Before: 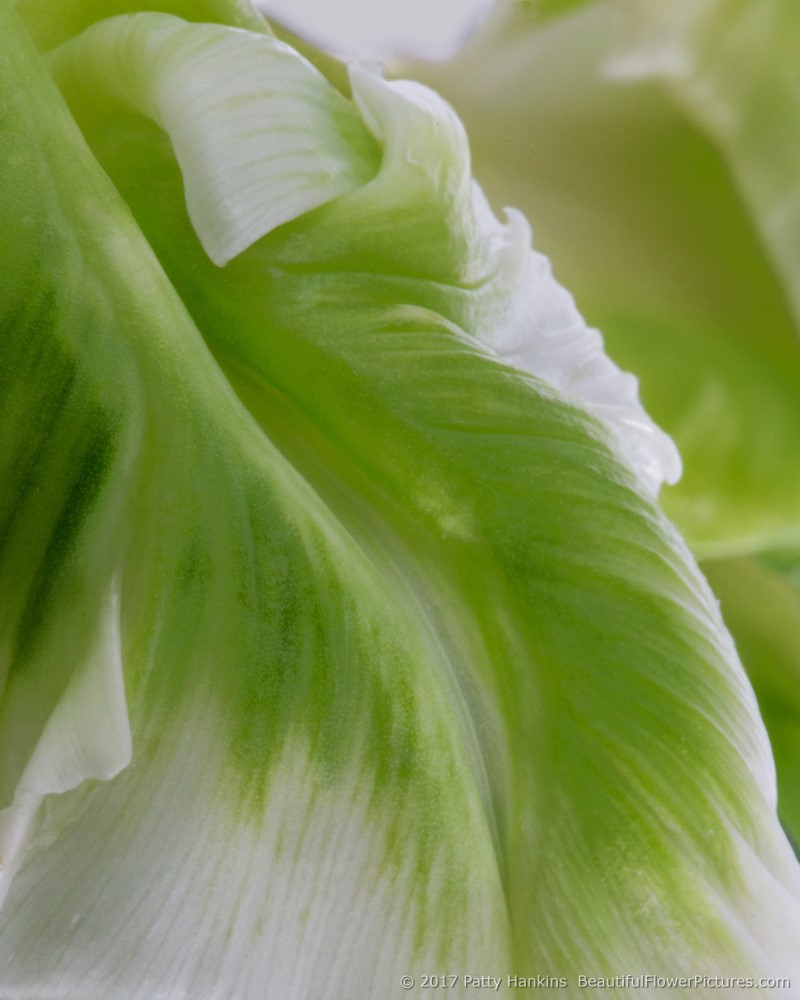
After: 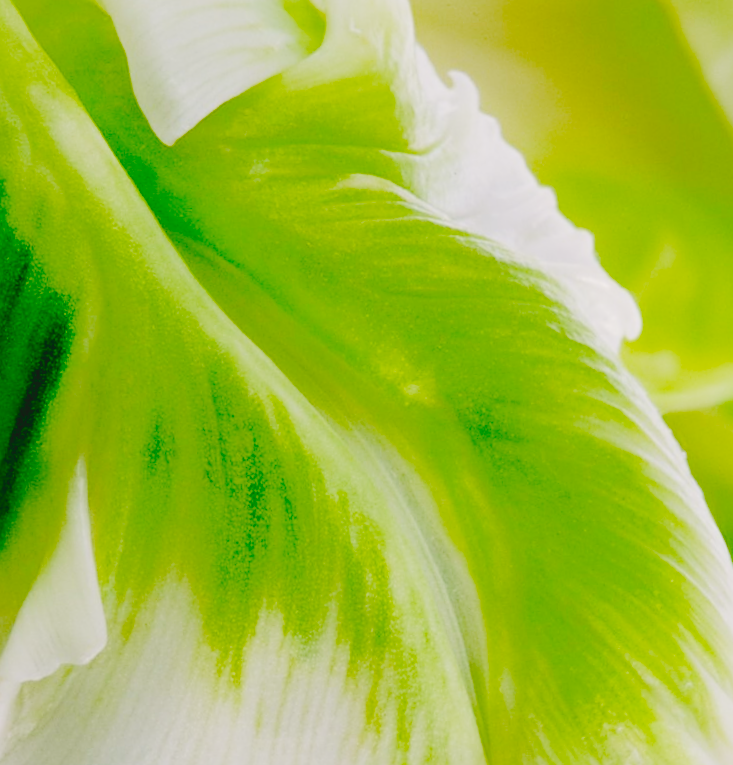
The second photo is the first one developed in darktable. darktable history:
color correction: highlights a* 0.816, highlights b* 2.78, saturation 1.1
base curve: curves: ch0 [(0, 0) (0.036, 0.01) (0.123, 0.254) (0.258, 0.504) (0.507, 0.748) (1, 1)], preserve colors none
crop and rotate: angle -1.96°, left 3.097%, top 4.154%, right 1.586%, bottom 0.529%
rotate and perspective: rotation -5°, crop left 0.05, crop right 0.952, crop top 0.11, crop bottom 0.89
contrast brightness saturation: contrast -0.1, brightness 0.05, saturation 0.08
sharpen: on, module defaults
